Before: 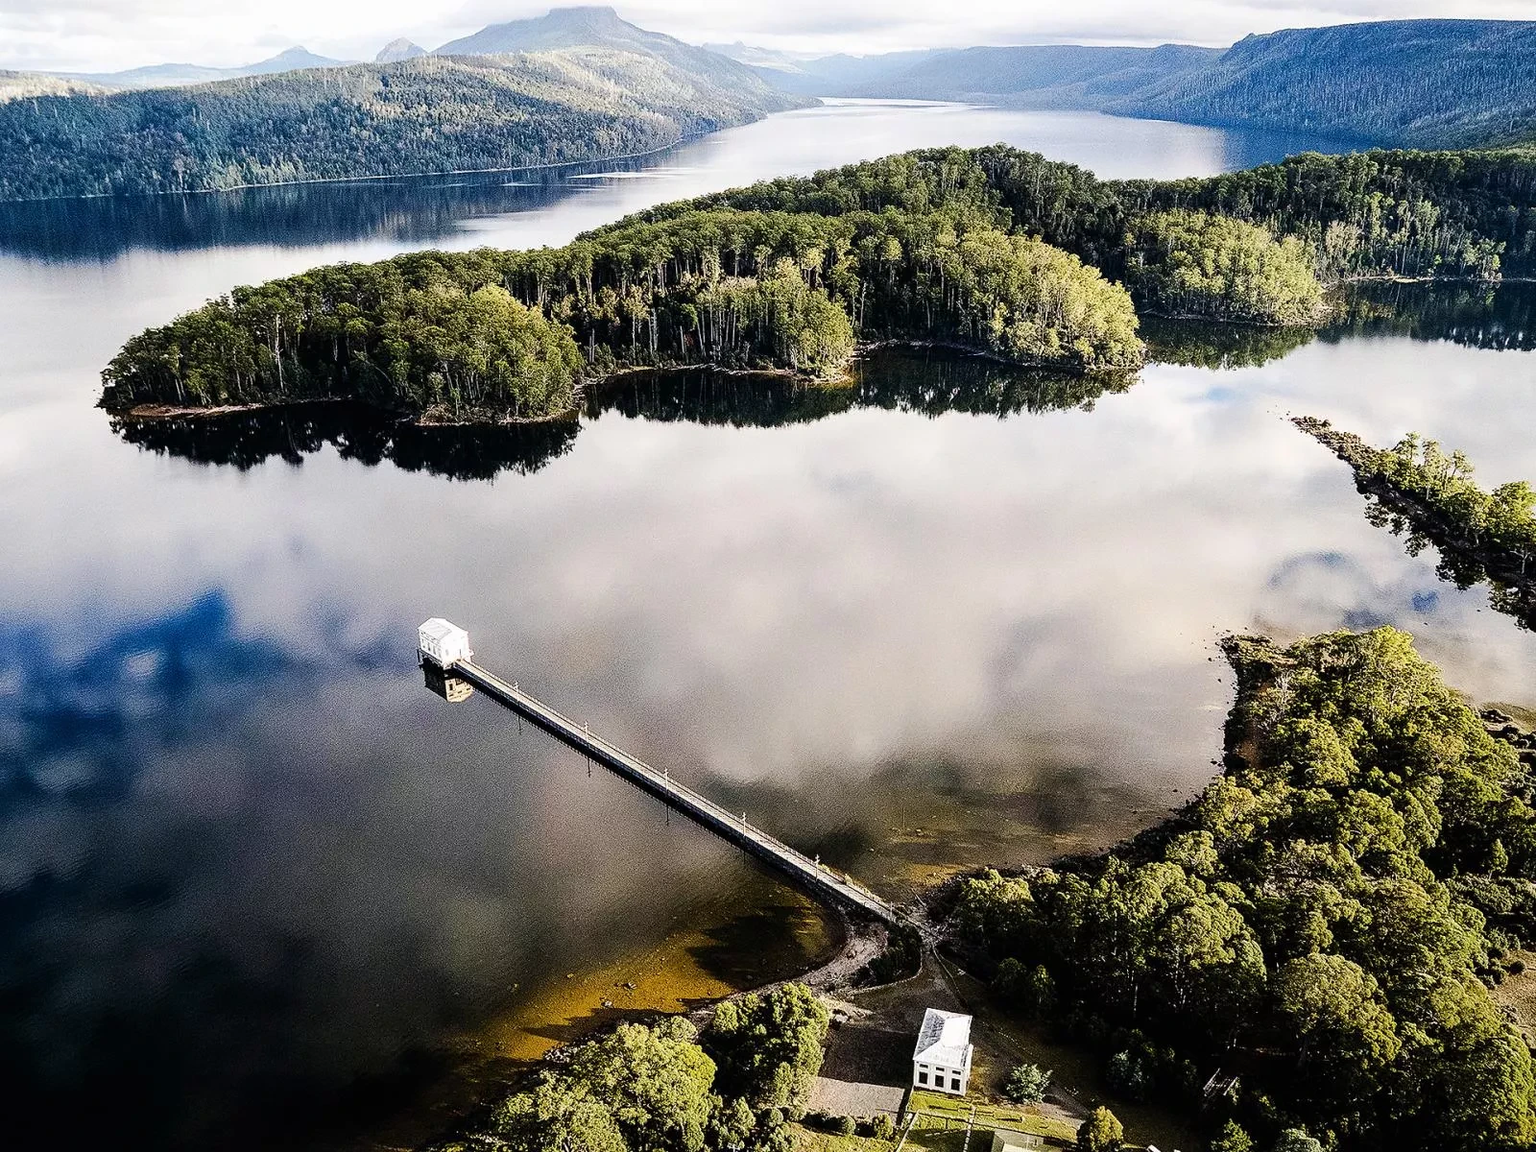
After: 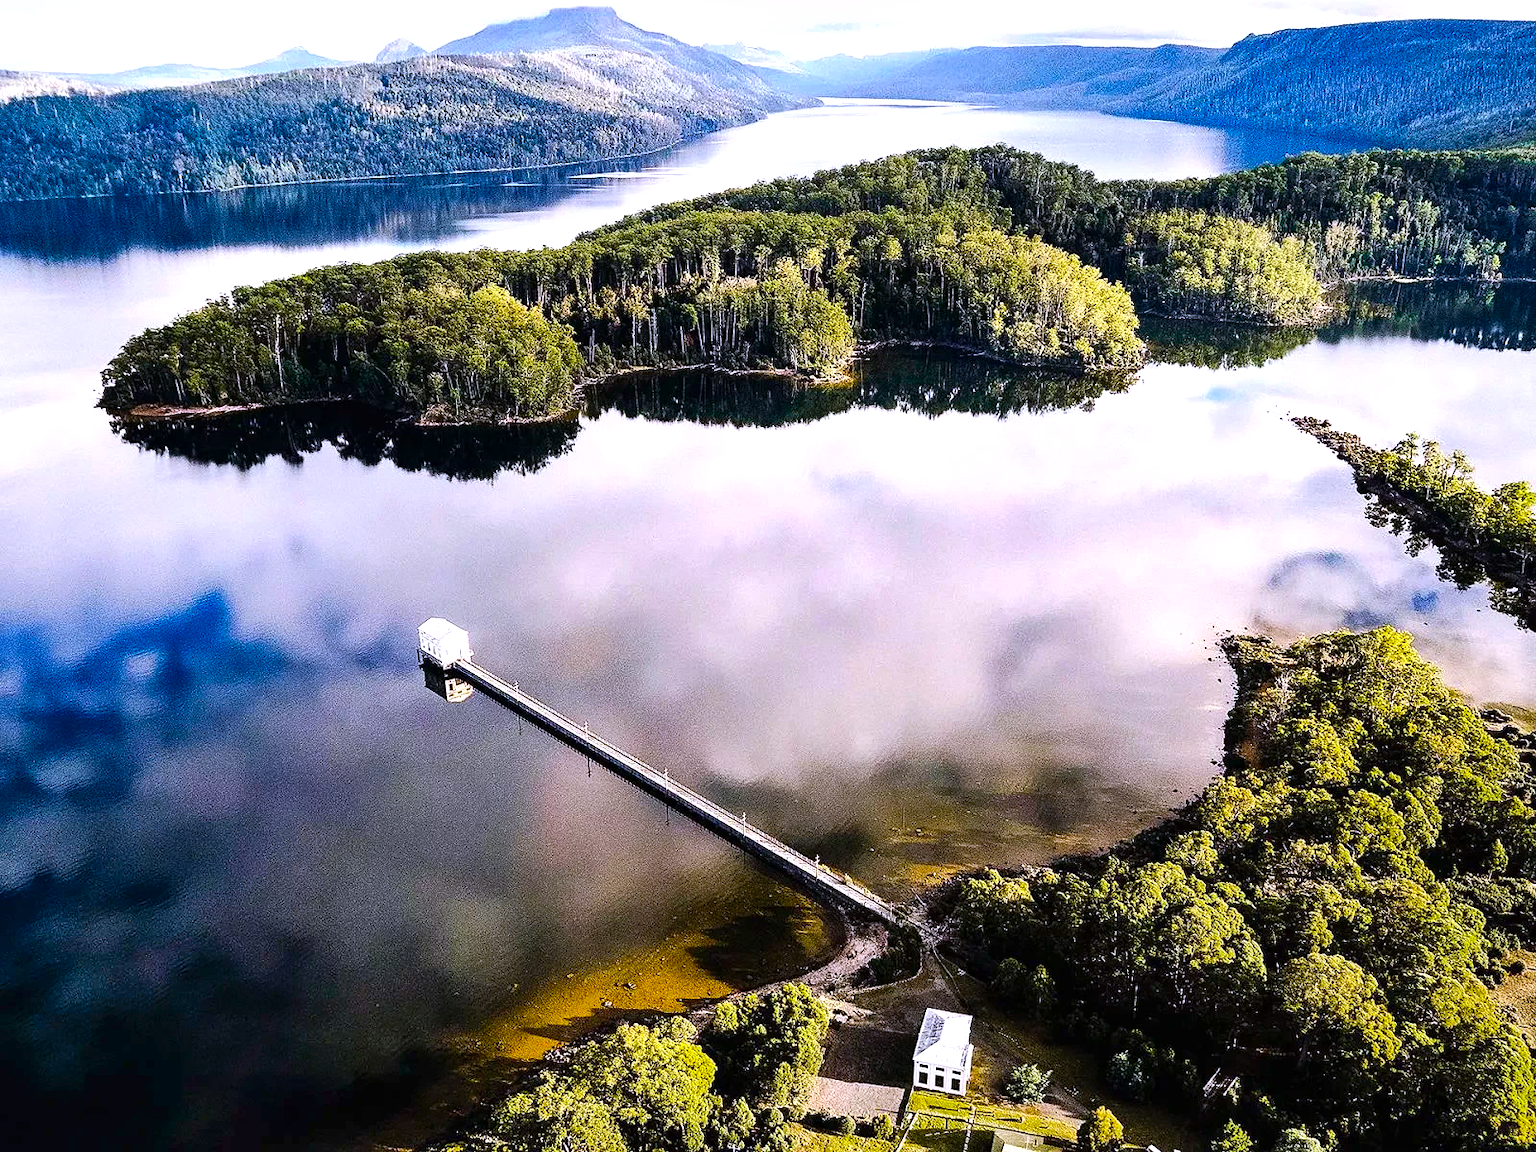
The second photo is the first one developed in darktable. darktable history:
shadows and highlights: soften with gaussian
color balance rgb: perceptual saturation grading › global saturation 36%, perceptual brilliance grading › global brilliance 10%, global vibrance 20%
color zones: curves: ch0 [(0.25, 0.5) (0.423, 0.5) (0.443, 0.5) (0.521, 0.756) (0.568, 0.5) (0.576, 0.5) (0.75, 0.5)]; ch1 [(0.25, 0.5) (0.423, 0.5) (0.443, 0.5) (0.539, 0.873) (0.624, 0.565) (0.631, 0.5) (0.75, 0.5)]
white balance: red 1.004, blue 1.096
